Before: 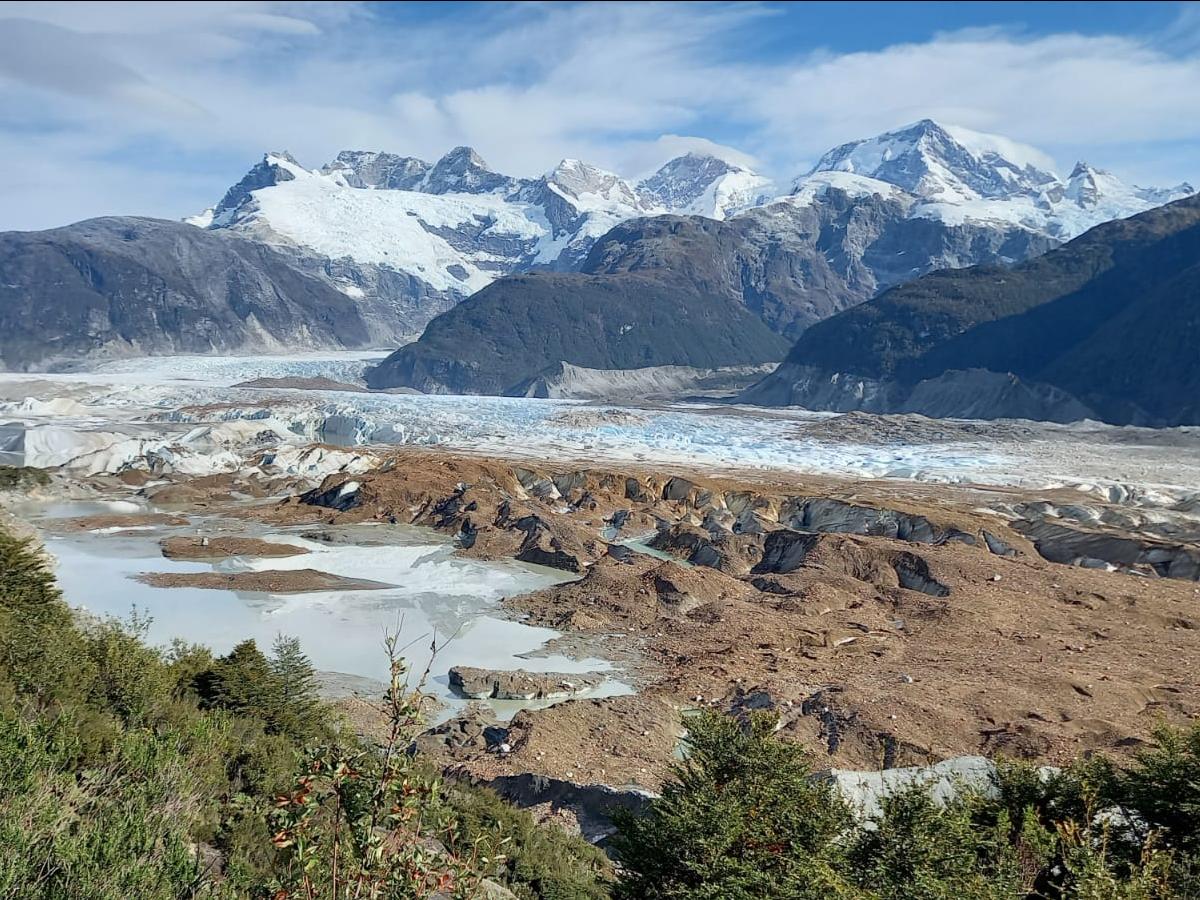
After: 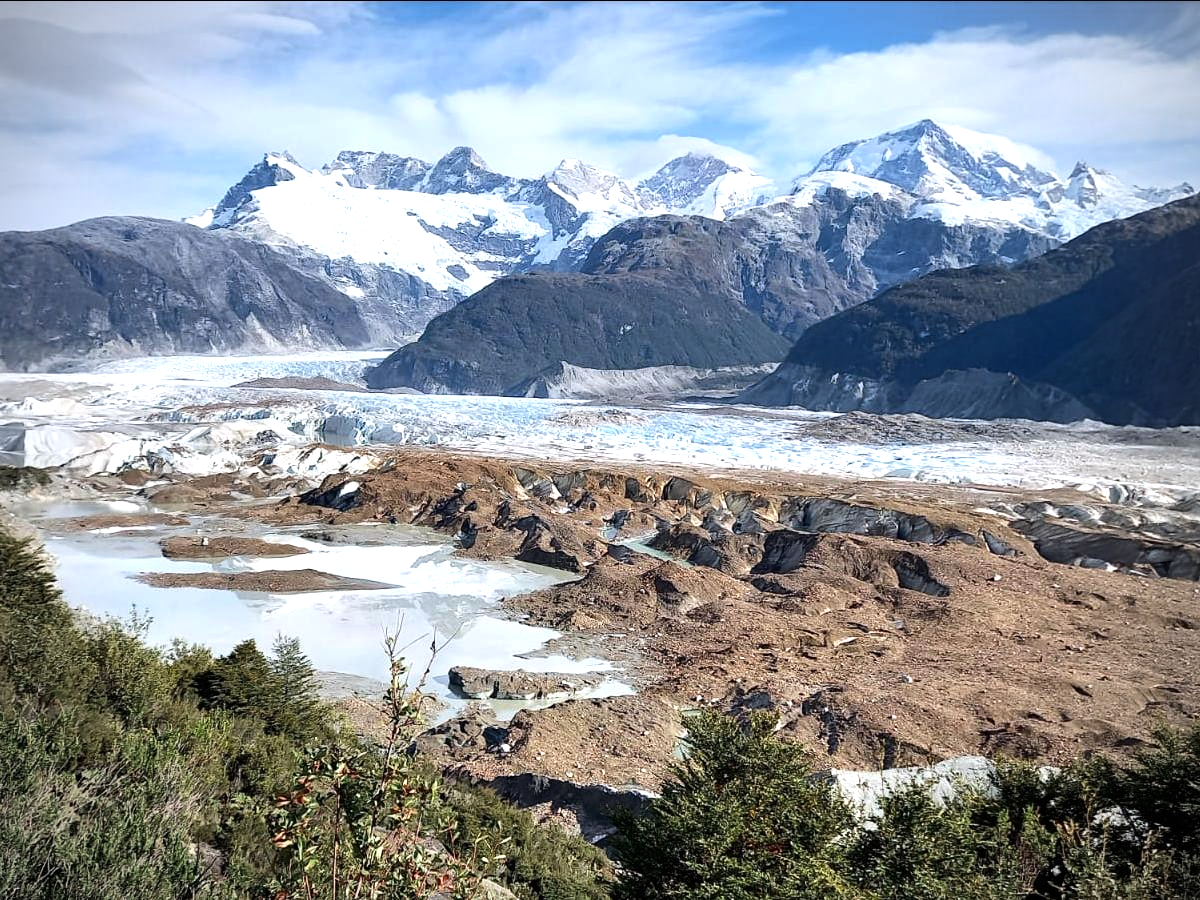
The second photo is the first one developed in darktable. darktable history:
vignetting: unbound false
color calibration: illuminant custom, x 0.348, y 0.366, temperature 4940.58 K
tone equalizer: -8 EV -0.75 EV, -7 EV -0.7 EV, -6 EV -0.6 EV, -5 EV -0.4 EV, -3 EV 0.4 EV, -2 EV 0.6 EV, -1 EV 0.7 EV, +0 EV 0.75 EV, edges refinement/feathering 500, mask exposure compensation -1.57 EV, preserve details no
